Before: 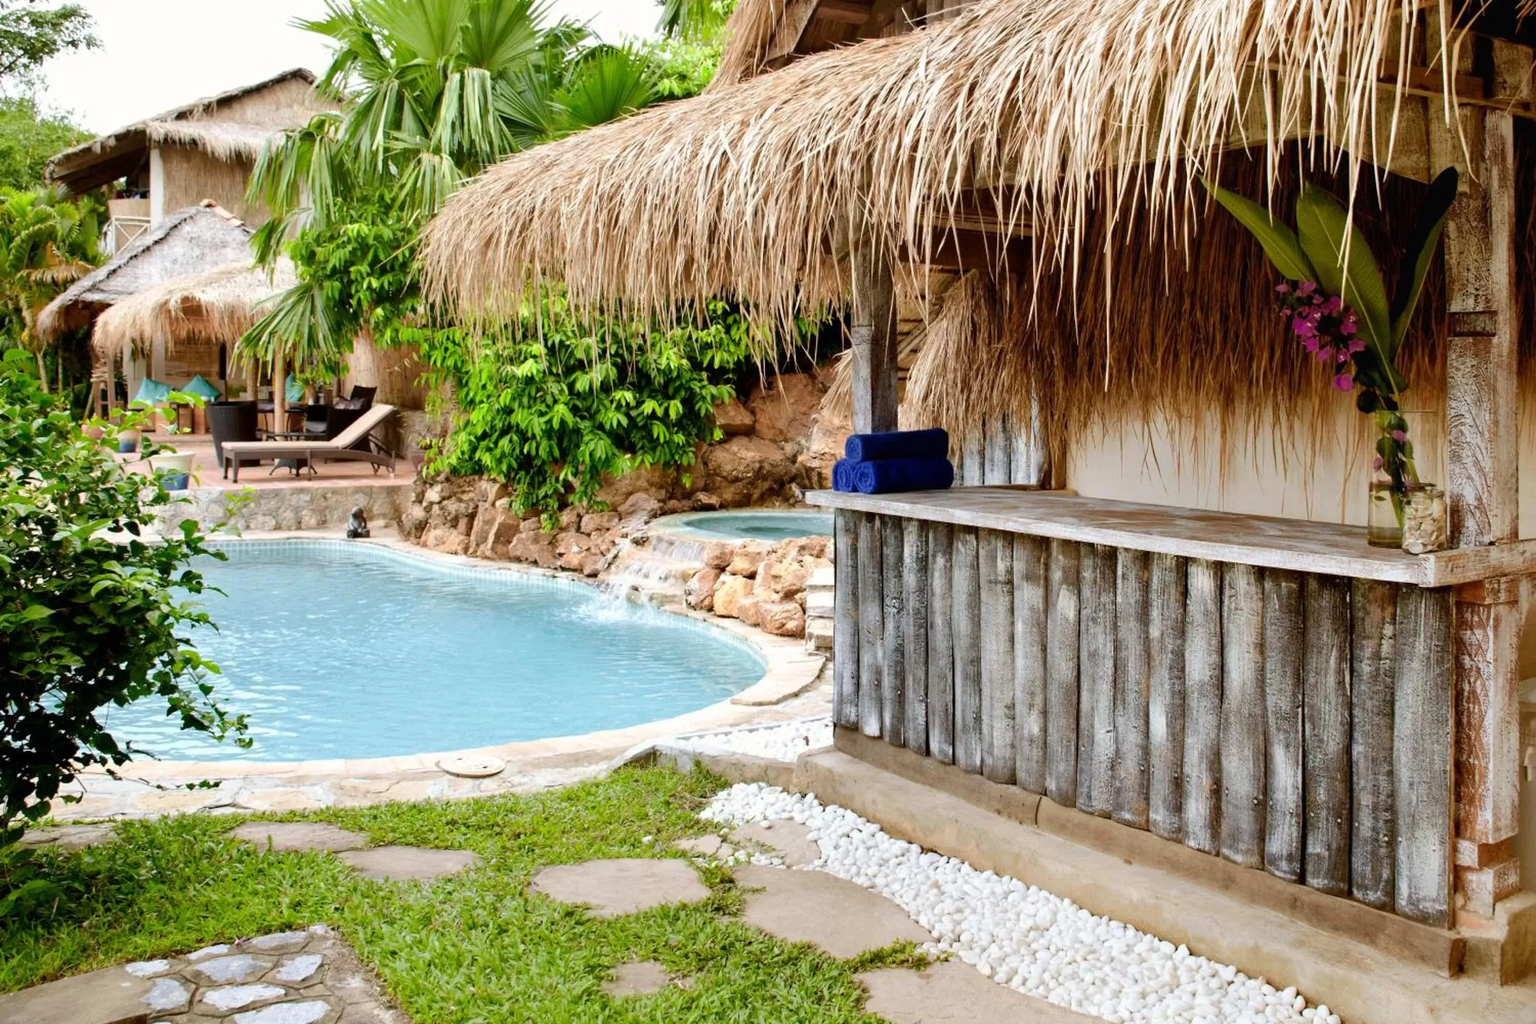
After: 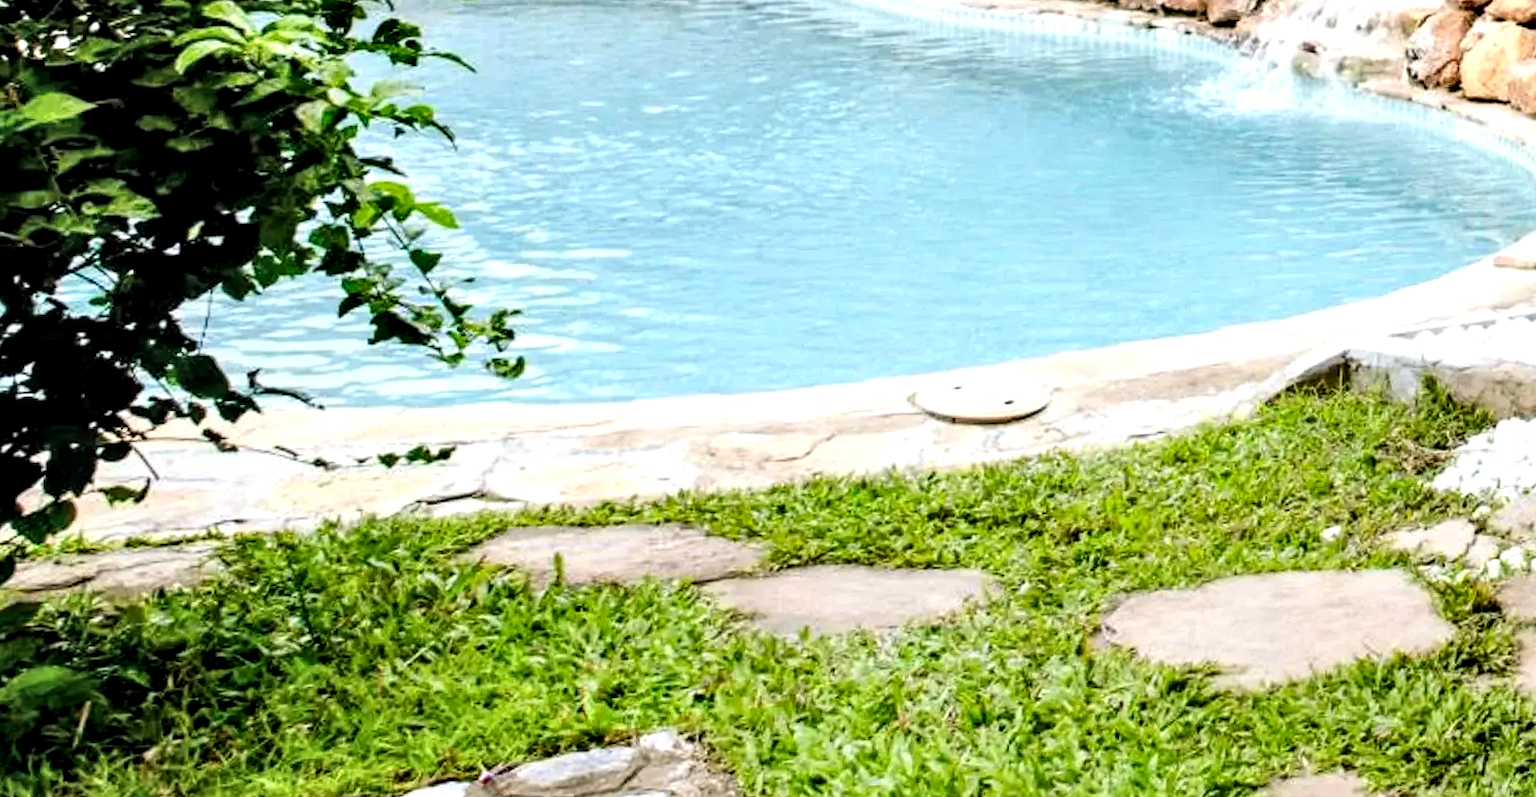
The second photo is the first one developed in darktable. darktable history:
local contrast: highlights 60%, shadows 60%, detail 160%
color balance: mode lift, gamma, gain (sRGB), lift [1, 1, 1.022, 1.026]
crop and rotate: top 54.778%, right 46.61%, bottom 0.159%
rotate and perspective: rotation -0.013°, lens shift (vertical) -0.027, lens shift (horizontal) 0.178, crop left 0.016, crop right 0.989, crop top 0.082, crop bottom 0.918
tone curve: curves: ch0 [(0, 0) (0.004, 0.001) (0.133, 0.112) (0.325, 0.362) (0.832, 0.893) (1, 1)], color space Lab, linked channels, preserve colors none
contrast equalizer: octaves 7, y [[0.528 ×6], [0.514 ×6], [0.362 ×6], [0 ×6], [0 ×6]]
